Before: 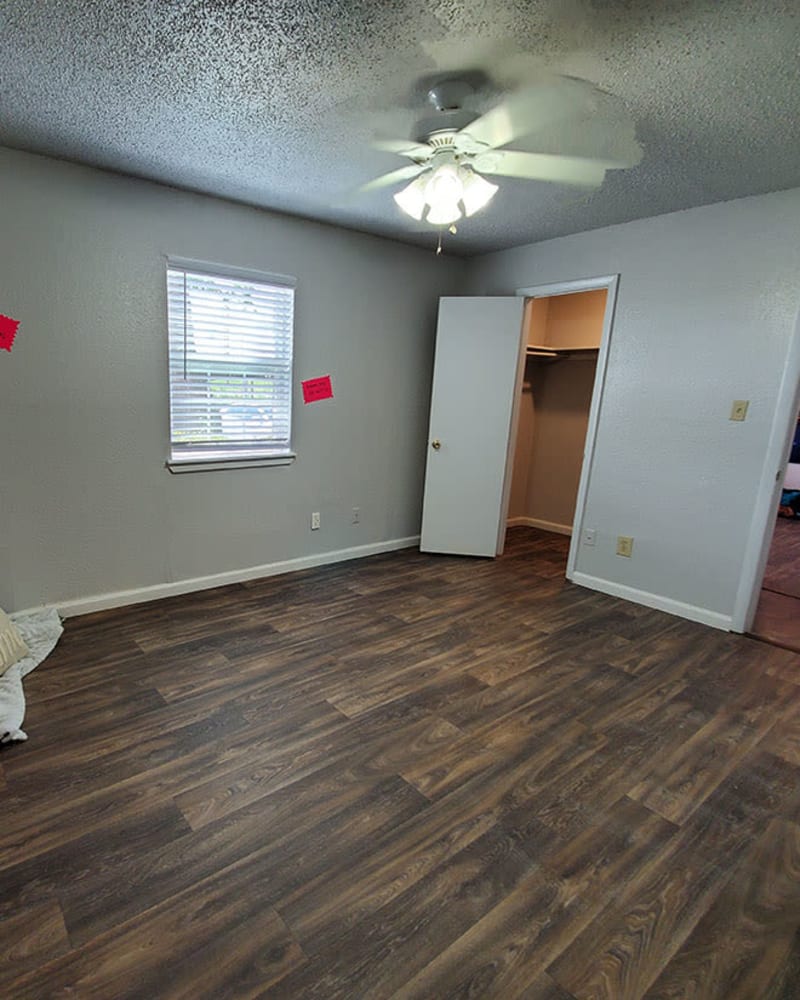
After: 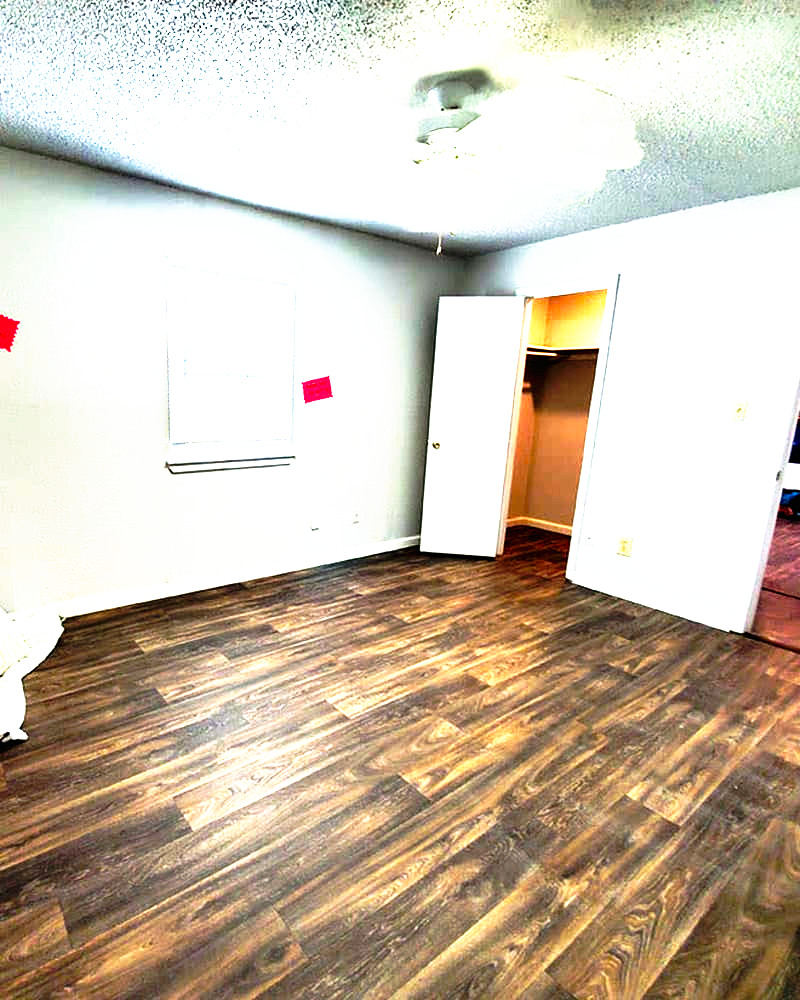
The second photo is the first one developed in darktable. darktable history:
tone curve: curves: ch0 [(0, 0) (0.003, 0.008) (0.011, 0.008) (0.025, 0.008) (0.044, 0.008) (0.069, 0.006) (0.1, 0.006) (0.136, 0.006) (0.177, 0.008) (0.224, 0.012) (0.277, 0.026) (0.335, 0.083) (0.399, 0.165) (0.468, 0.292) (0.543, 0.416) (0.623, 0.535) (0.709, 0.692) (0.801, 0.853) (0.898, 0.981) (1, 1)], preserve colors none
exposure: black level correction 0, exposure 2.138 EV, compensate exposure bias true, compensate highlight preservation false
